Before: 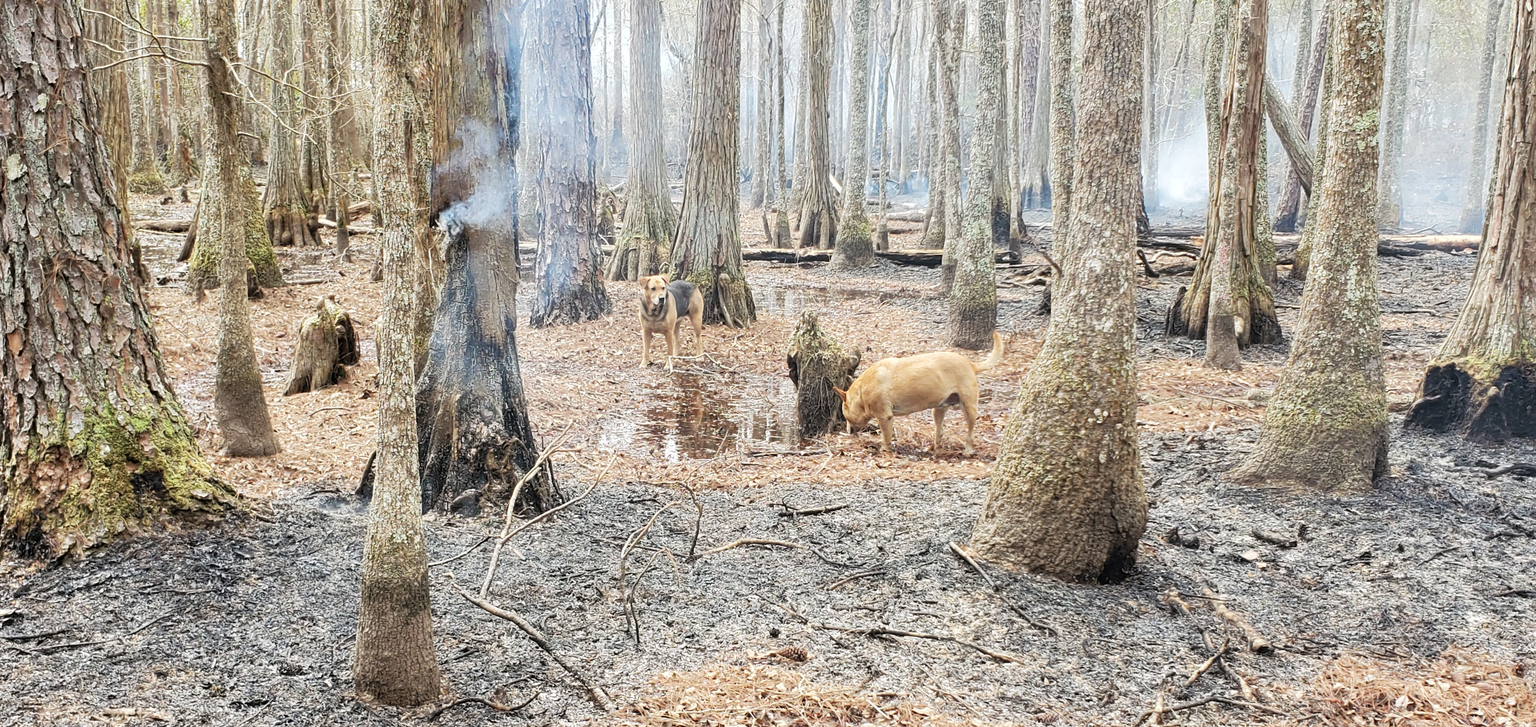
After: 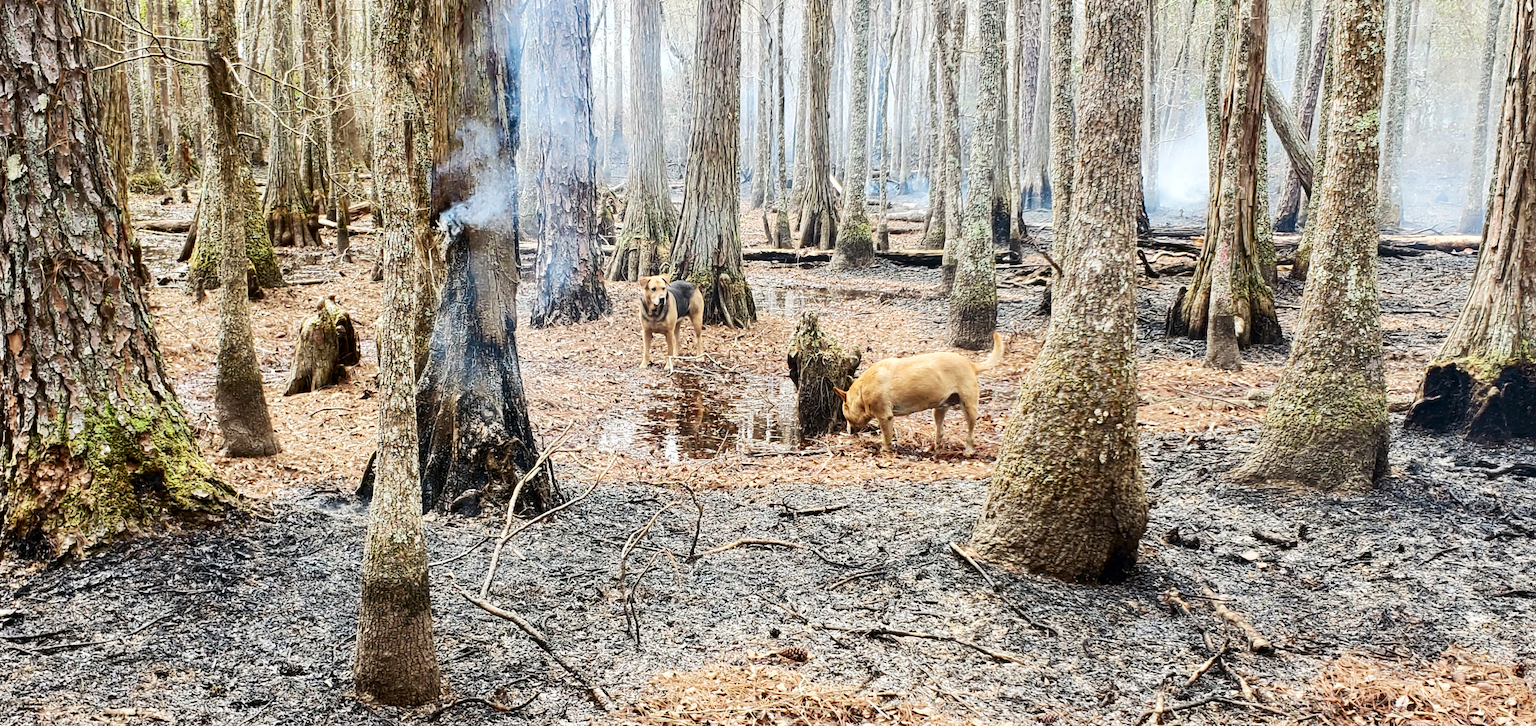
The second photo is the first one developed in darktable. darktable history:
contrast brightness saturation: contrast 0.221, brightness -0.188, saturation 0.243
